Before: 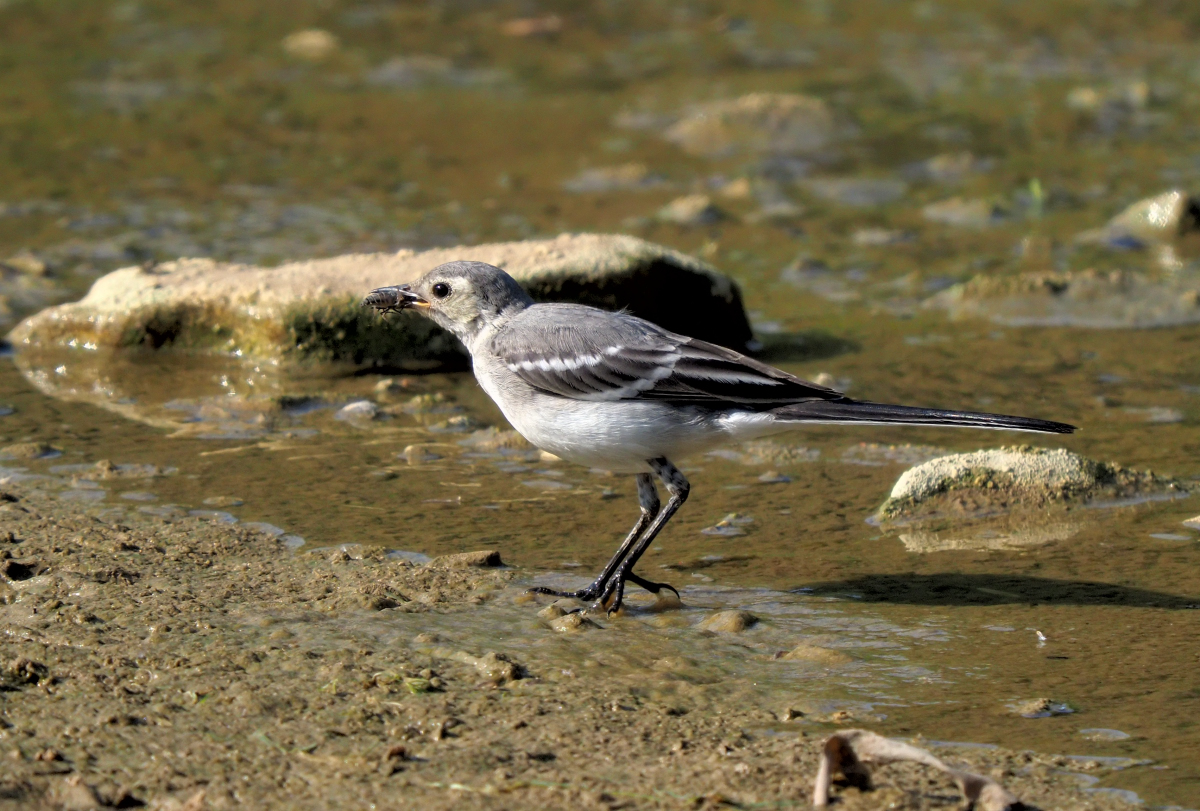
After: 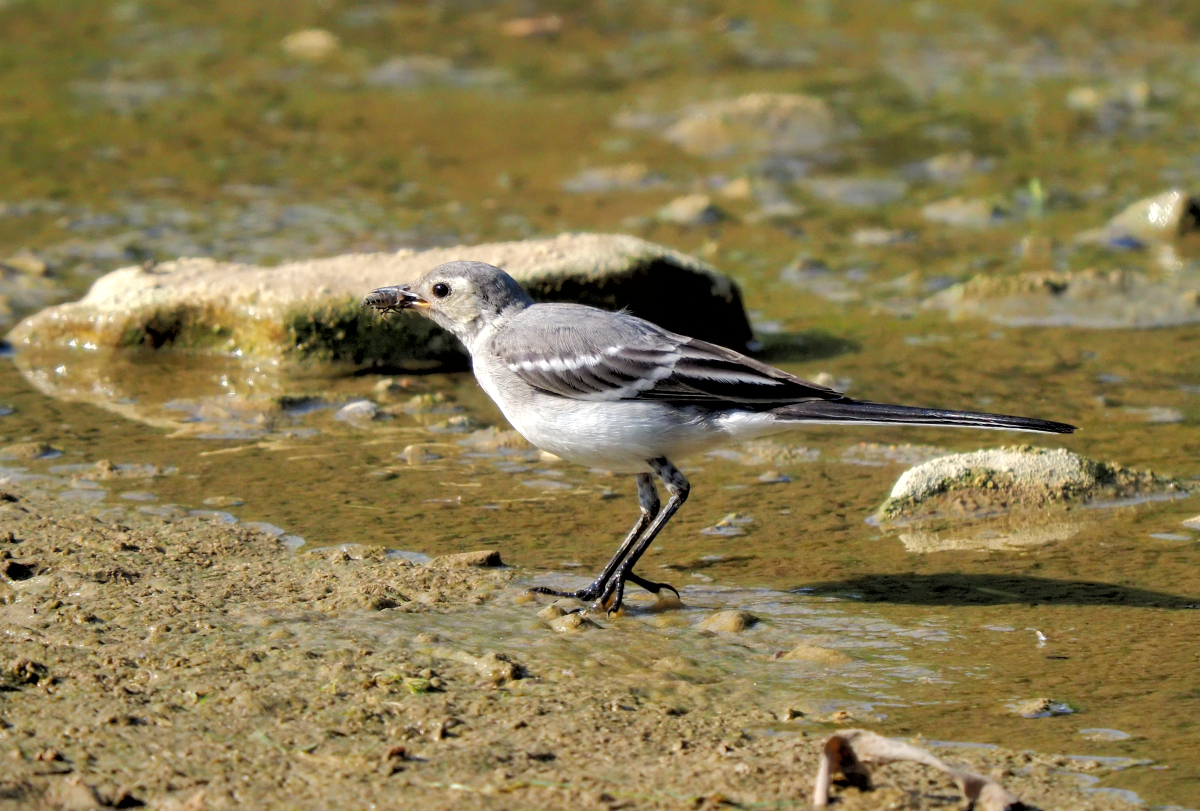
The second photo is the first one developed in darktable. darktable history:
tone curve: curves: ch0 [(0, 0) (0.004, 0.001) (0.133, 0.112) (0.325, 0.362) (0.832, 0.893) (1, 1)], preserve colors none
shadows and highlights: highlights -59.67
exposure: exposure 0.176 EV, compensate highlight preservation false
